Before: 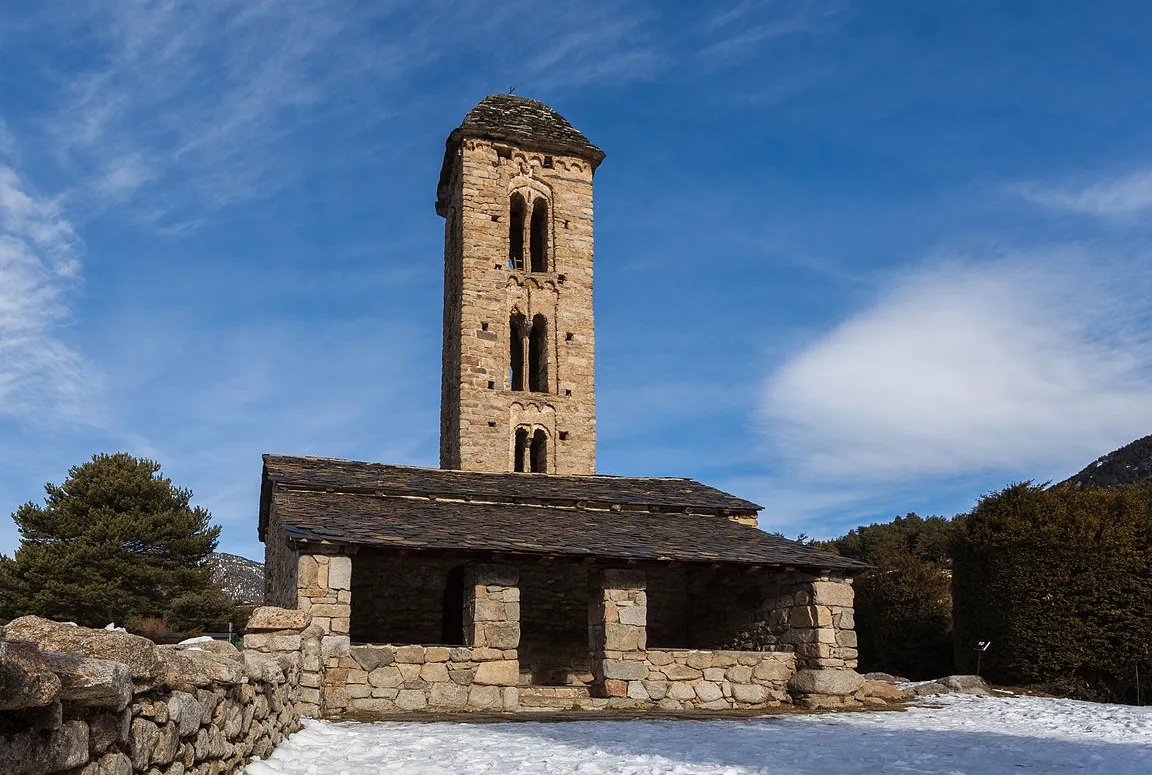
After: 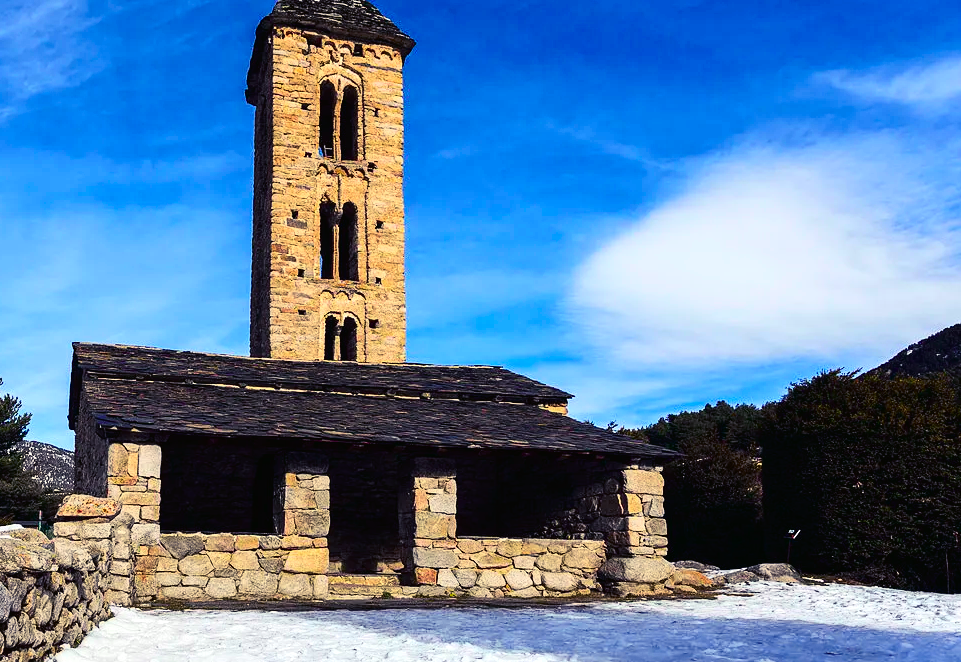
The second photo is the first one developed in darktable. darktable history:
color balance rgb: shadows lift › luminance -28.526%, shadows lift › chroma 15.27%, shadows lift › hue 269.26°, perceptual saturation grading › global saturation 39.533%, perceptual brilliance grading › global brilliance 15.114%, perceptual brilliance grading › shadows -34.901%
tone curve: curves: ch0 [(0, 0.012) (0.031, 0.02) (0.12, 0.083) (0.193, 0.171) (0.277, 0.279) (0.45, 0.52) (0.568, 0.676) (0.678, 0.777) (0.875, 0.92) (1, 0.965)]; ch1 [(0, 0) (0.243, 0.245) (0.402, 0.41) (0.493, 0.486) (0.508, 0.507) (0.531, 0.53) (0.551, 0.564) (0.646, 0.672) (0.694, 0.732) (1, 1)]; ch2 [(0, 0) (0.249, 0.216) (0.356, 0.343) (0.424, 0.442) (0.476, 0.482) (0.498, 0.502) (0.517, 0.517) (0.532, 0.545) (0.562, 0.575) (0.614, 0.644) (0.706, 0.748) (0.808, 0.809) (0.991, 0.968)], color space Lab, independent channels, preserve colors none
crop: left 16.523%, top 14.575%
